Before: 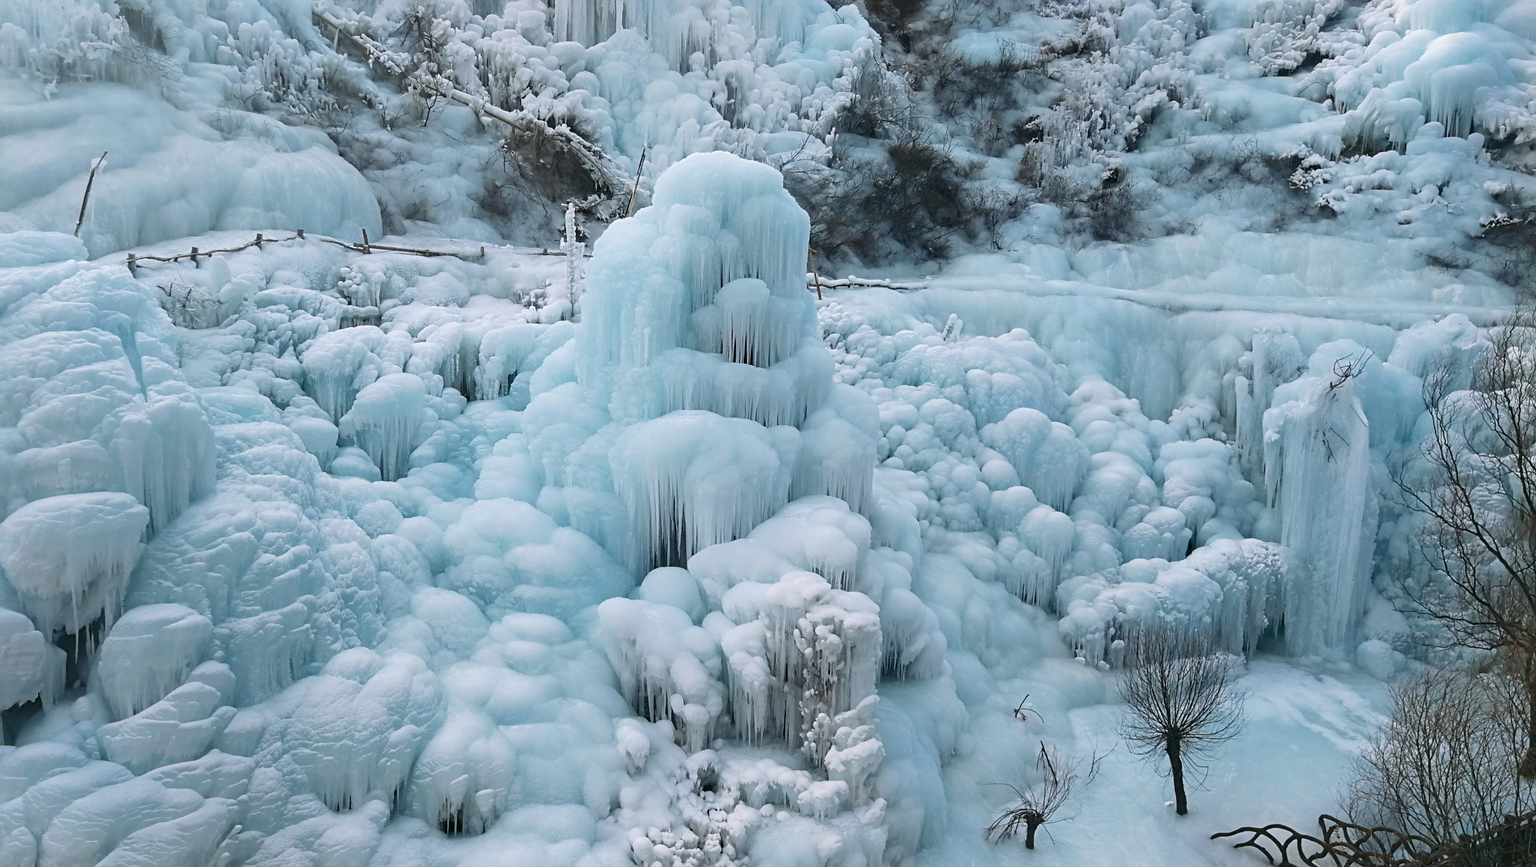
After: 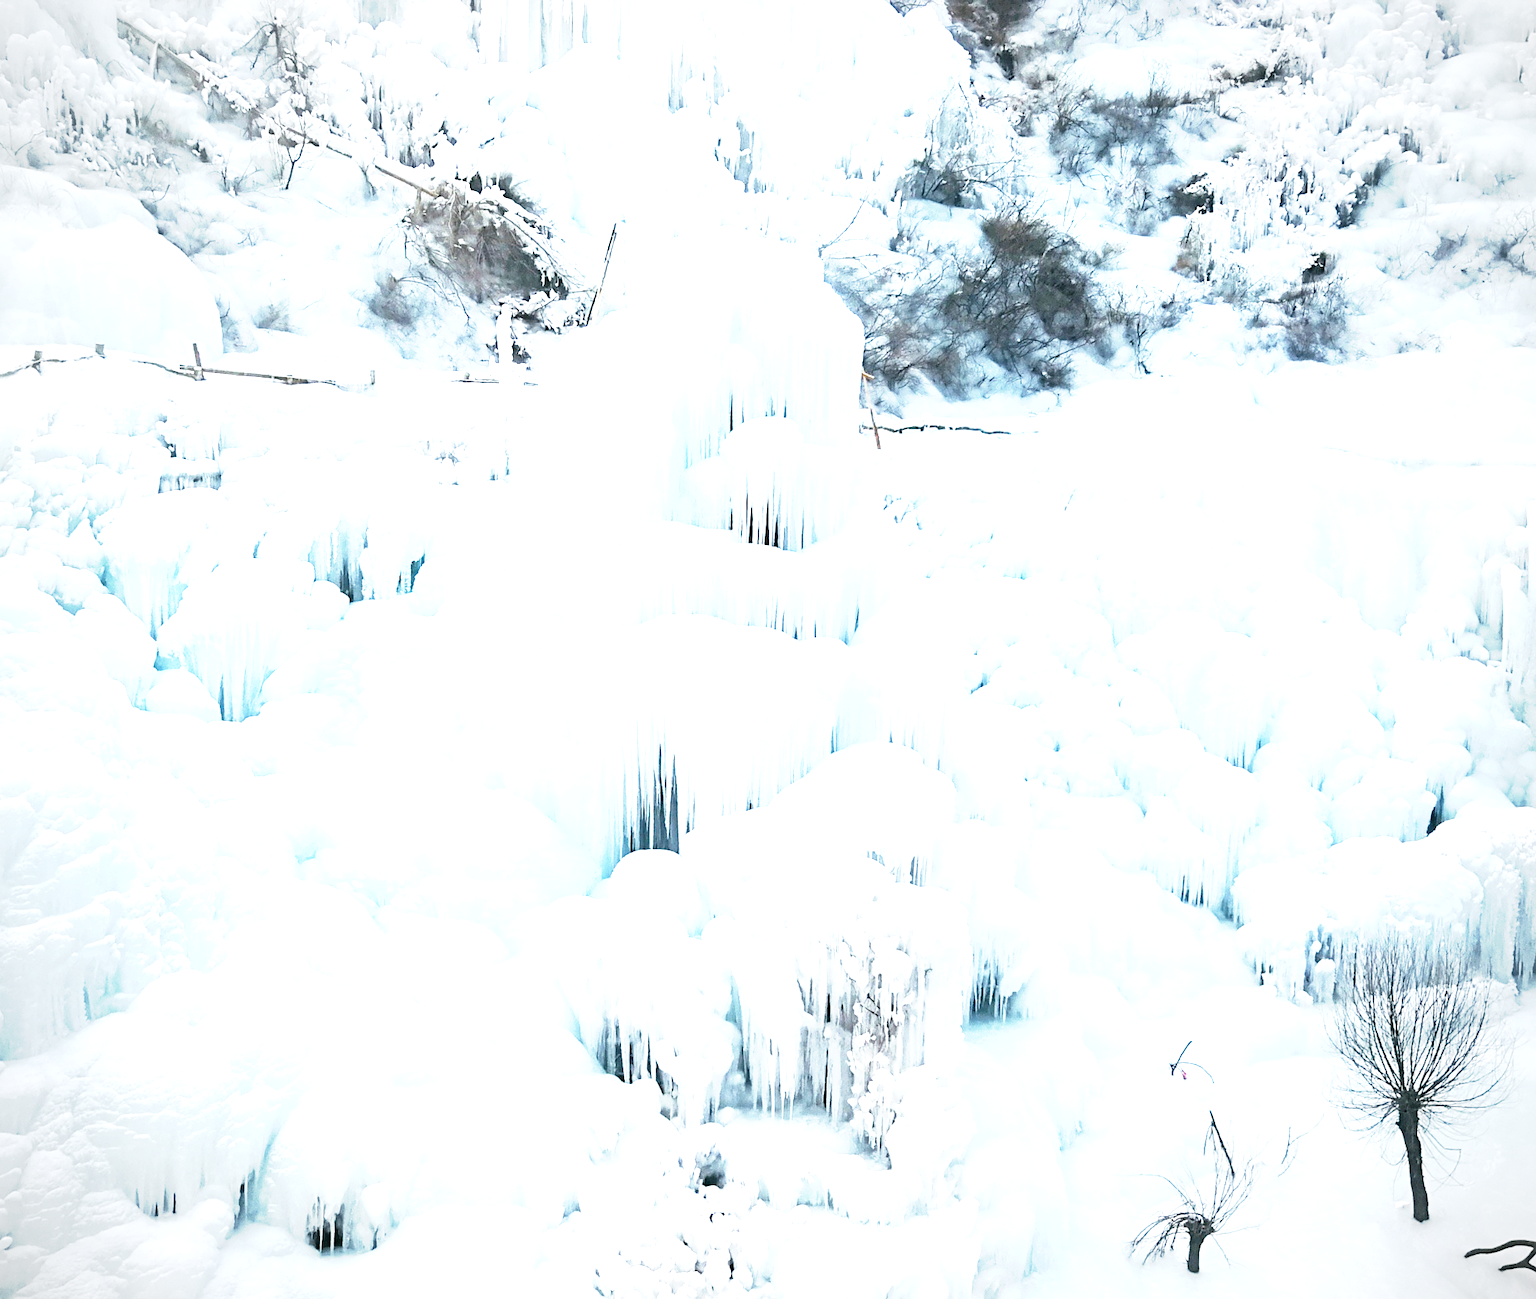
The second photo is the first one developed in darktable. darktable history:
crop and rotate: left 15.253%, right 18.025%
base curve: curves: ch0 [(0, 0) (0.557, 0.834) (1, 1)], preserve colors none
exposure: black level correction 0, exposure 1.099 EV, compensate highlight preservation false
vignetting: brightness -0.286
tone equalizer: -8 EV -1.1 EV, -7 EV -1.04 EV, -6 EV -0.9 EV, -5 EV -0.545 EV, -3 EV 0.561 EV, -2 EV 0.883 EV, -1 EV 1 EV, +0 EV 1.08 EV
contrast brightness saturation: saturation -0.03
